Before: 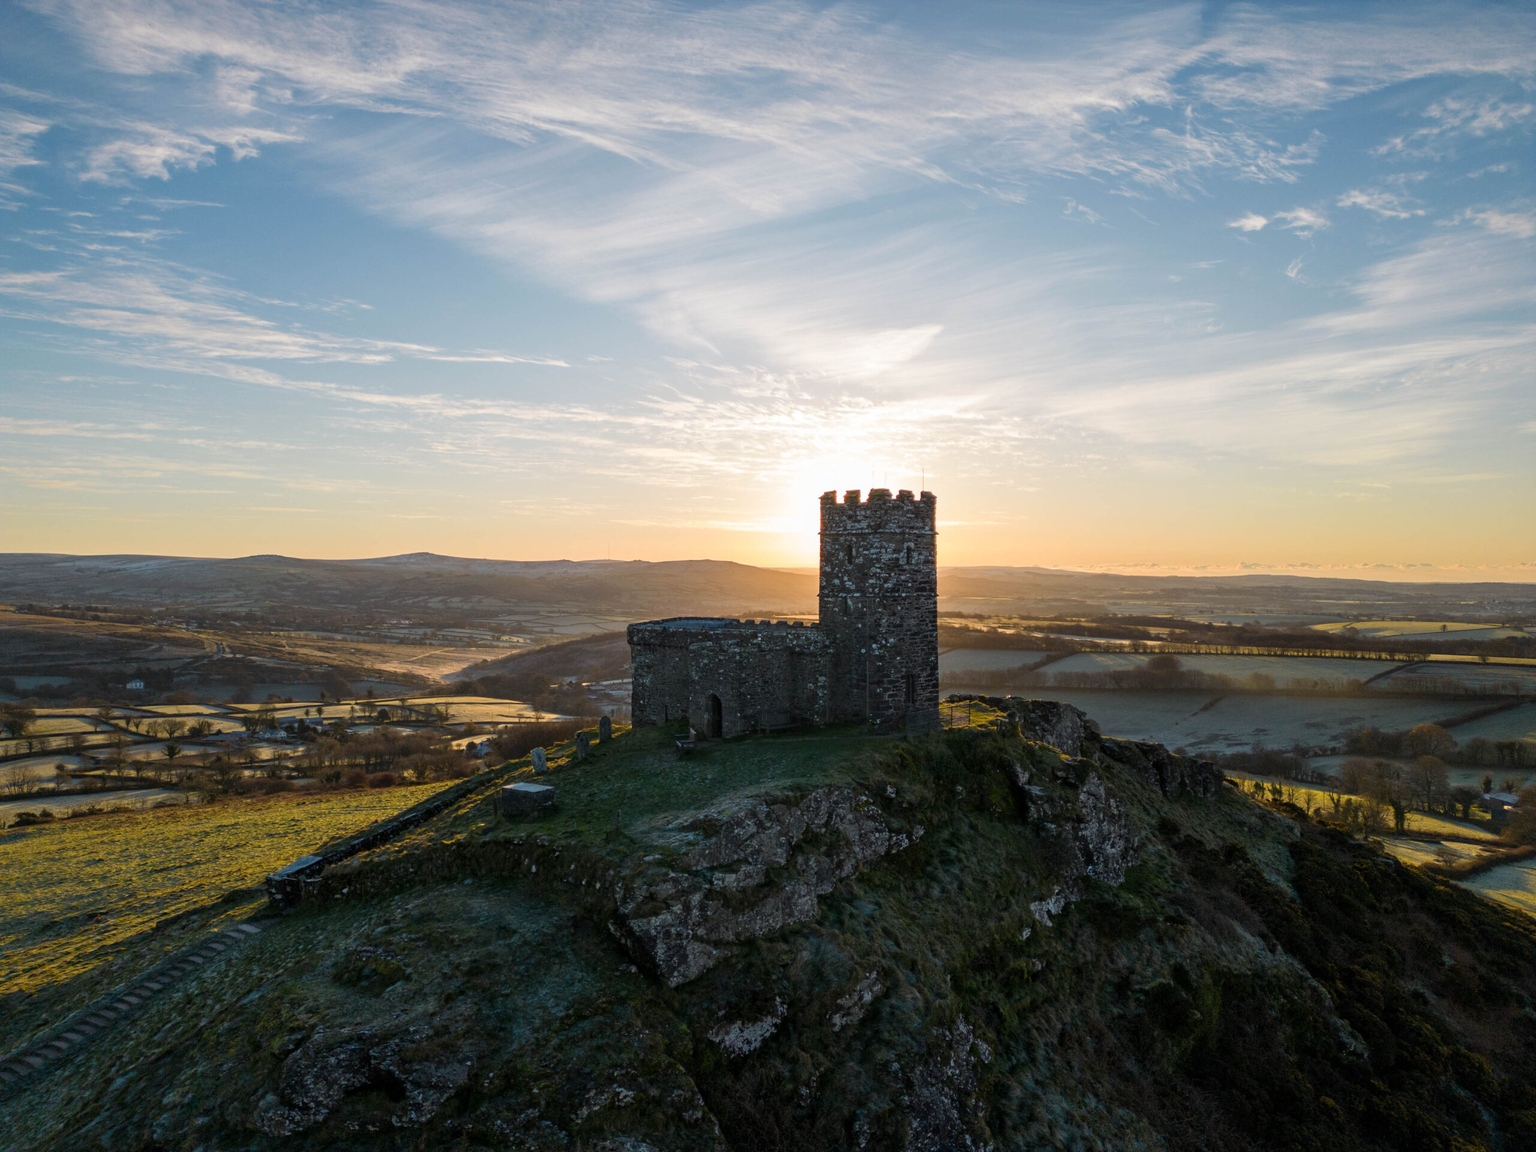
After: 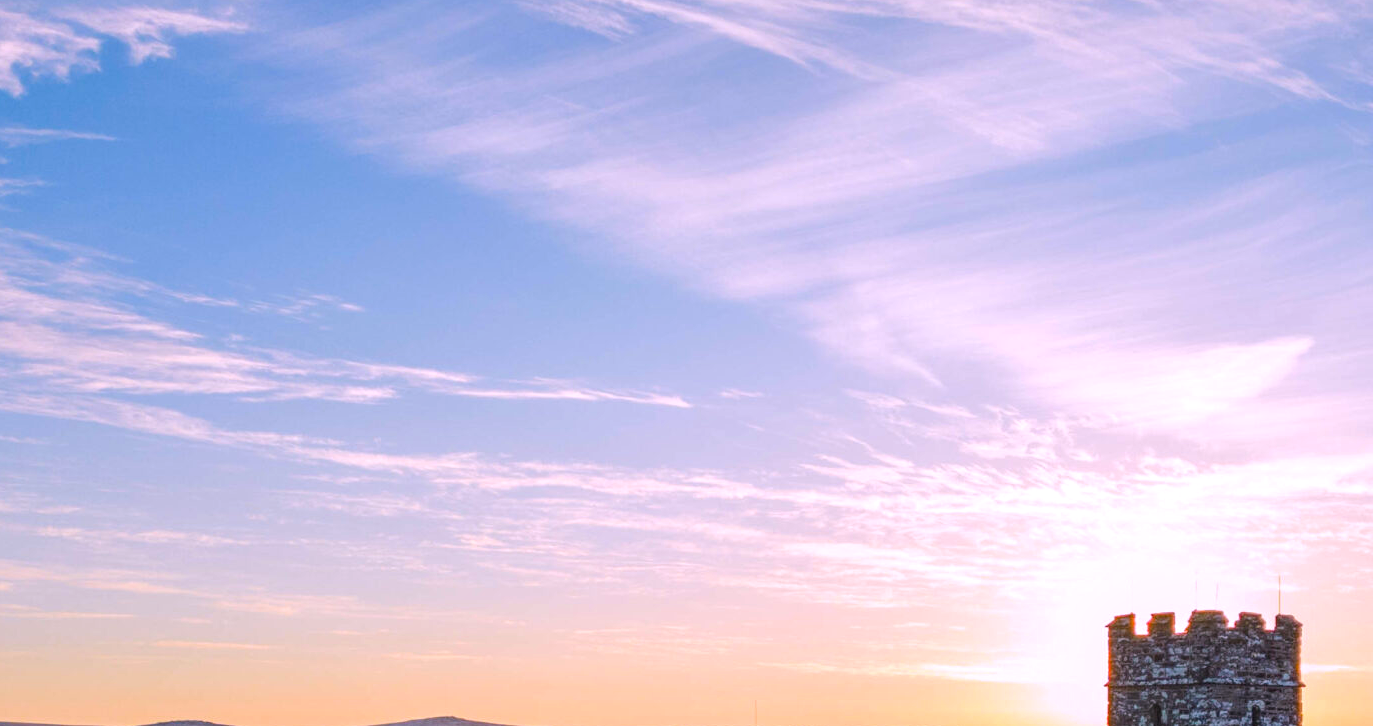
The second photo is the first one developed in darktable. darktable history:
crop: left 10.121%, top 10.631%, right 36.218%, bottom 51.526%
white balance: red 1.066, blue 1.119
color balance rgb: perceptual saturation grading › global saturation 25%, perceptual brilliance grading › mid-tones 10%, perceptual brilliance grading › shadows 15%, global vibrance 20%
base curve: curves: ch0 [(0, 0) (0.472, 0.455) (1, 1)], preserve colors none
local contrast: on, module defaults
